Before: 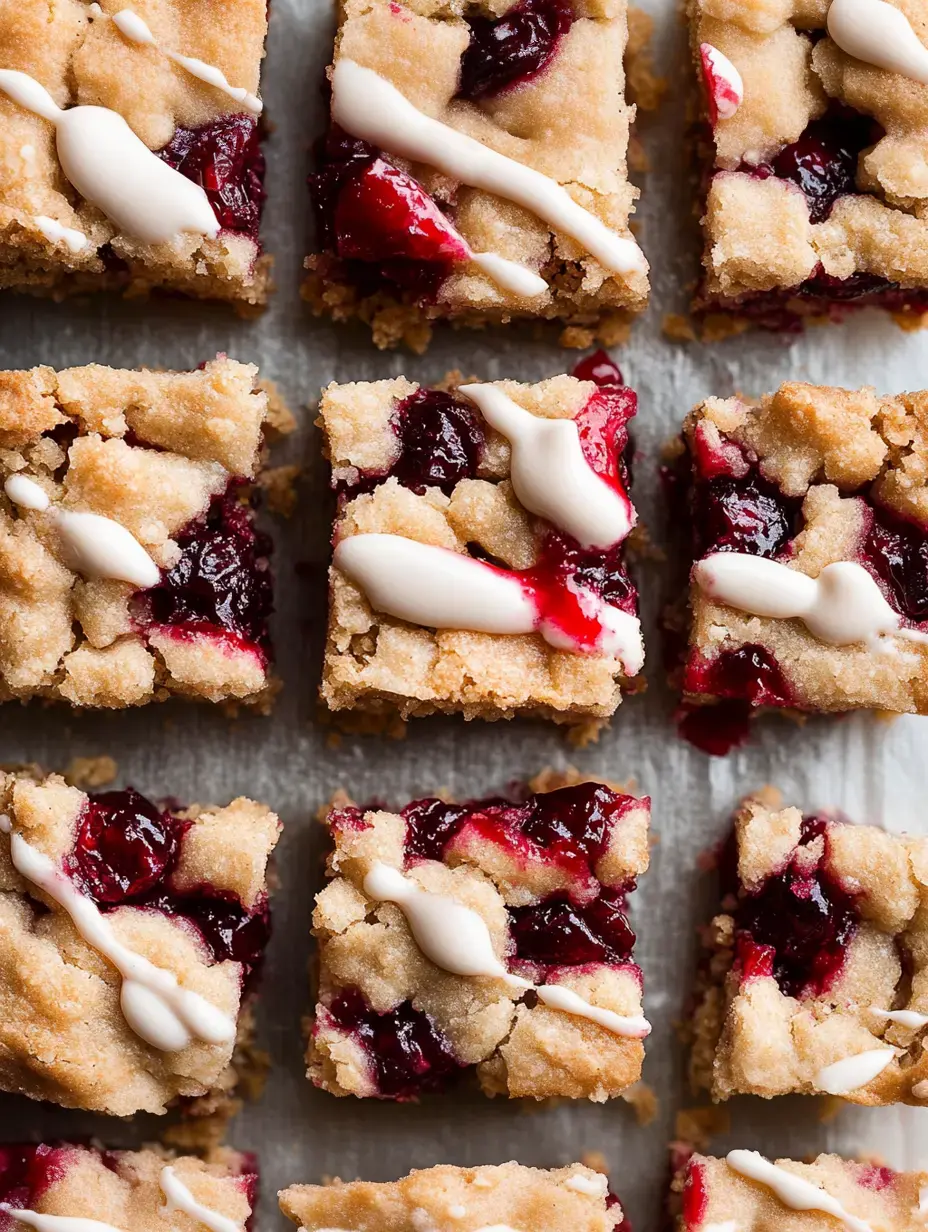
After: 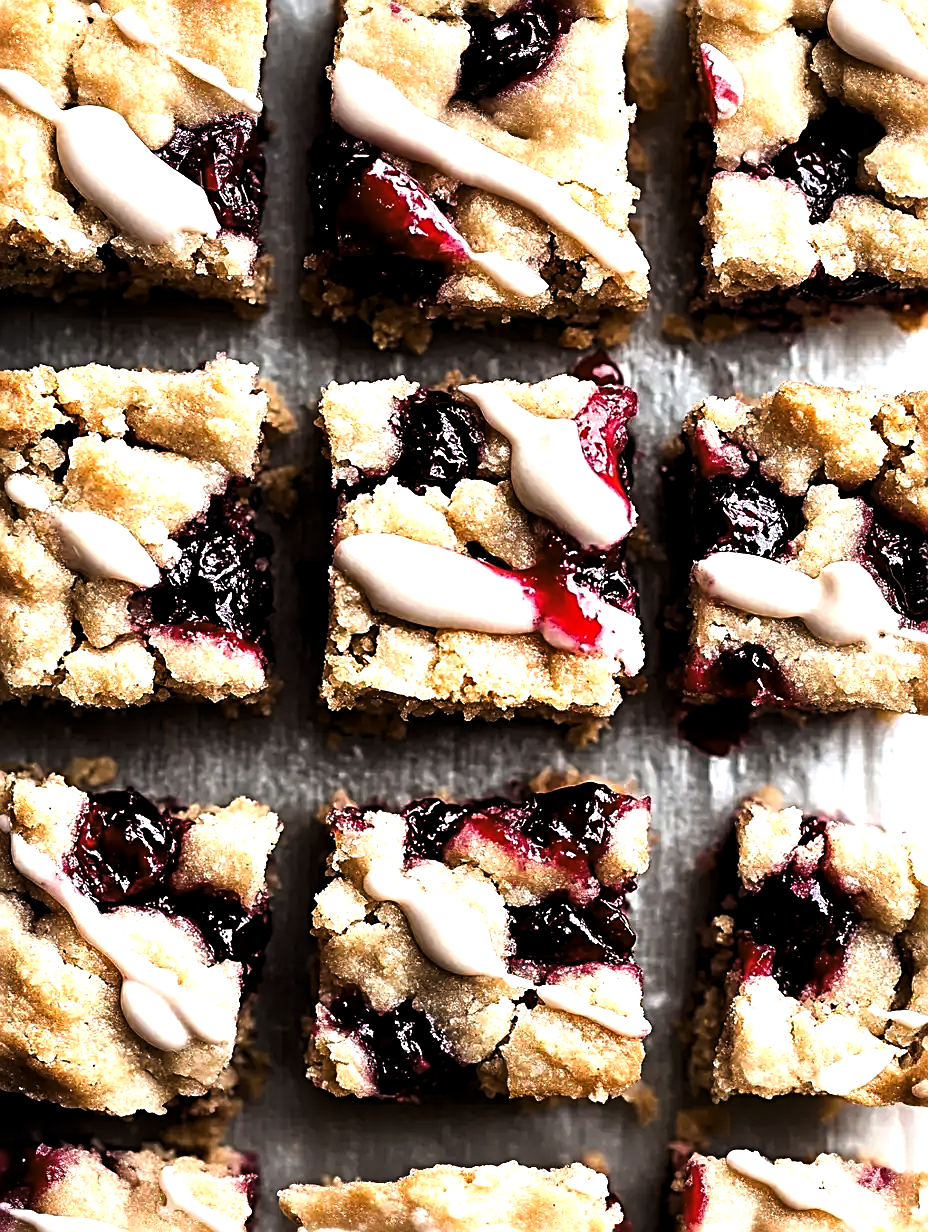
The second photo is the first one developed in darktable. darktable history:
levels: levels [0.044, 0.475, 0.791]
sharpen: radius 3.028, amount 0.765
